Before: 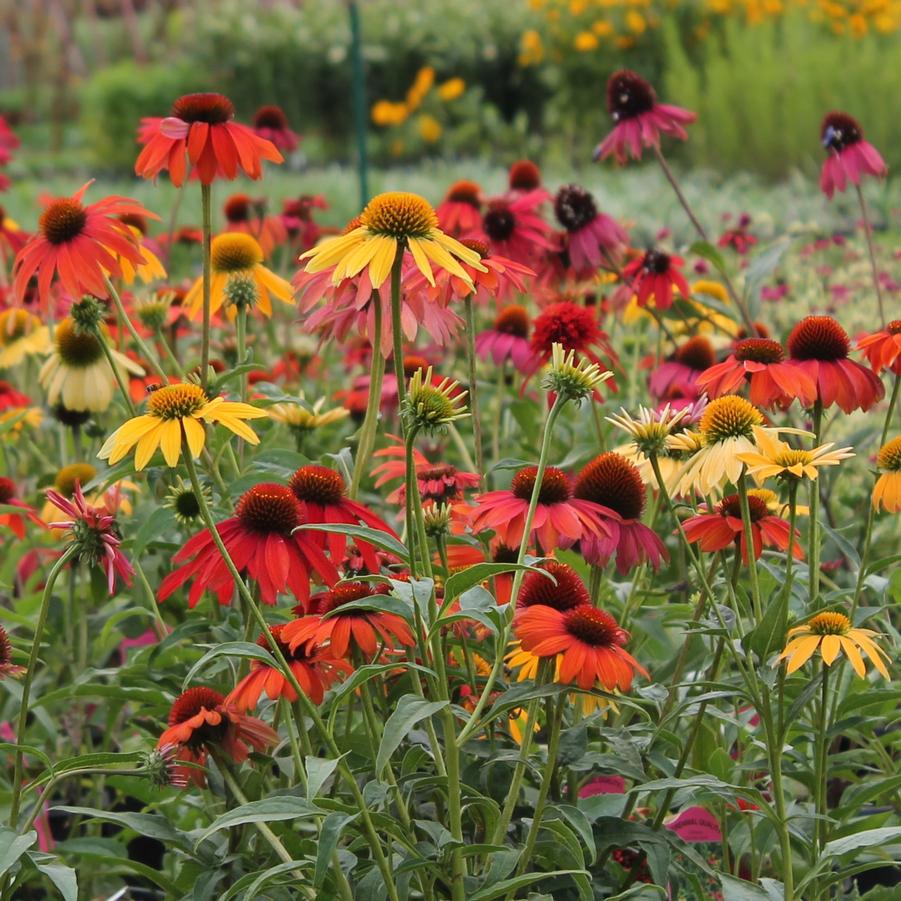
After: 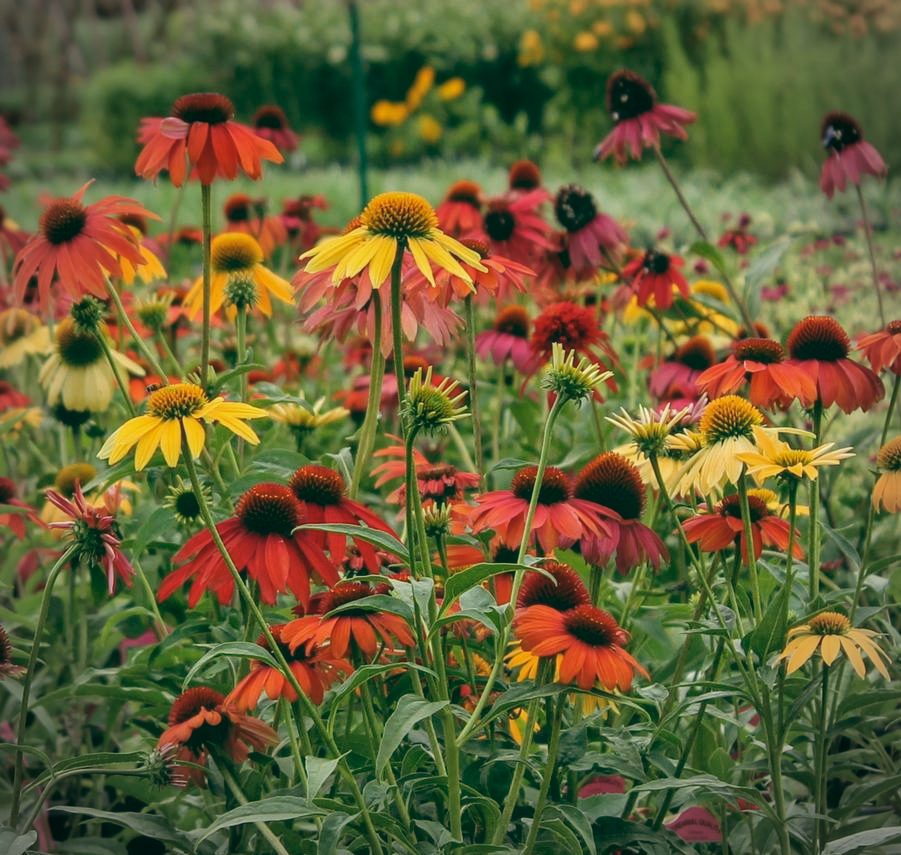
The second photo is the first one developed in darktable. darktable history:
vignetting: unbound false
color balance: lift [1.005, 0.99, 1.007, 1.01], gamma [1, 1.034, 1.032, 0.966], gain [0.873, 1.055, 1.067, 0.933]
crop and rotate: top 0%, bottom 5.097%
local contrast: on, module defaults
